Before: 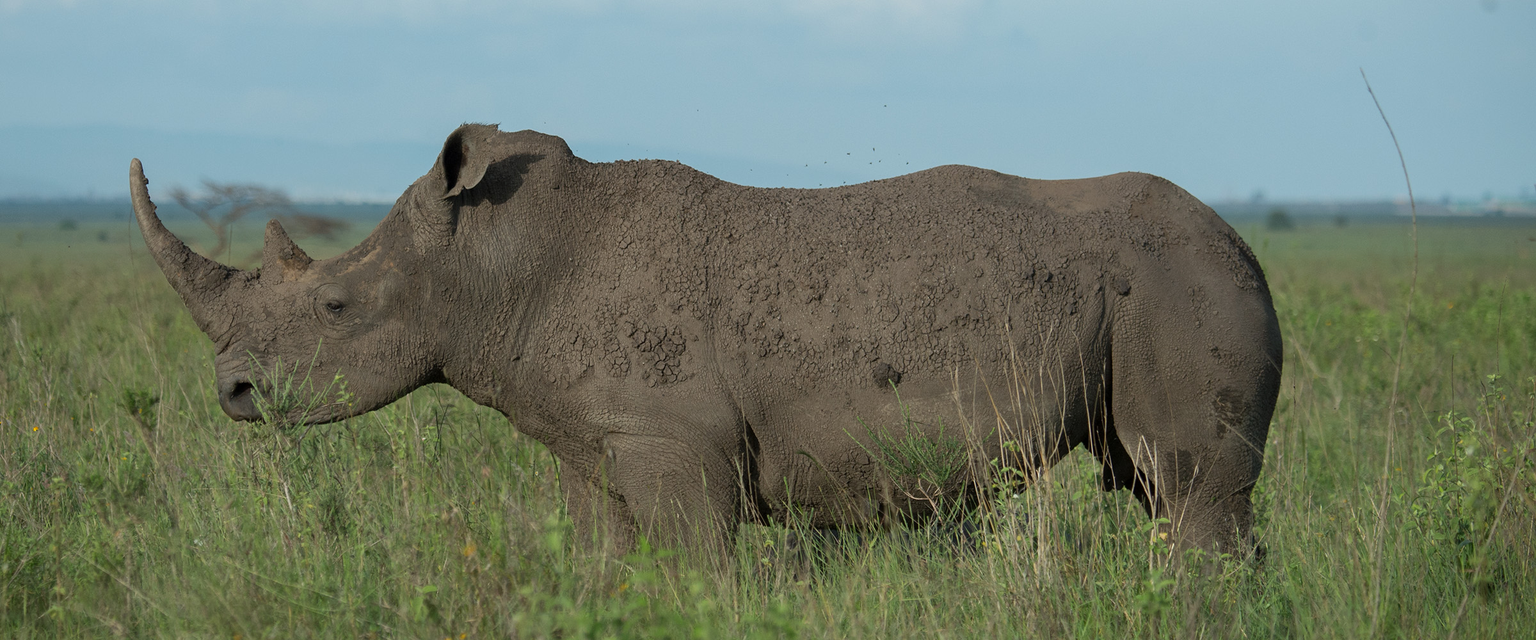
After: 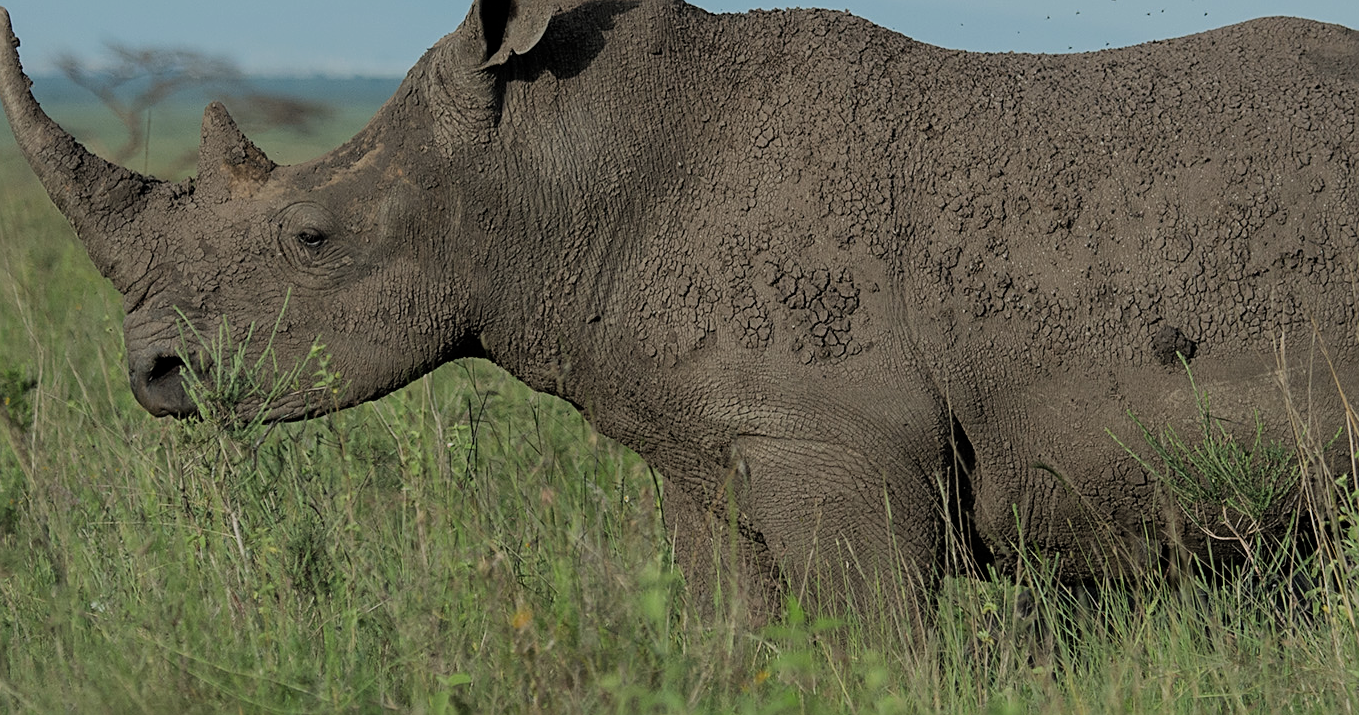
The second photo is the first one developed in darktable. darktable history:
crop: left 8.863%, top 24.176%, right 34.482%, bottom 4.282%
filmic rgb: black relative exposure -7.65 EV, white relative exposure 4.56 EV, hardness 3.61, color science v4 (2020), iterations of high-quality reconstruction 0, contrast in shadows soft, contrast in highlights soft
sharpen: on, module defaults
